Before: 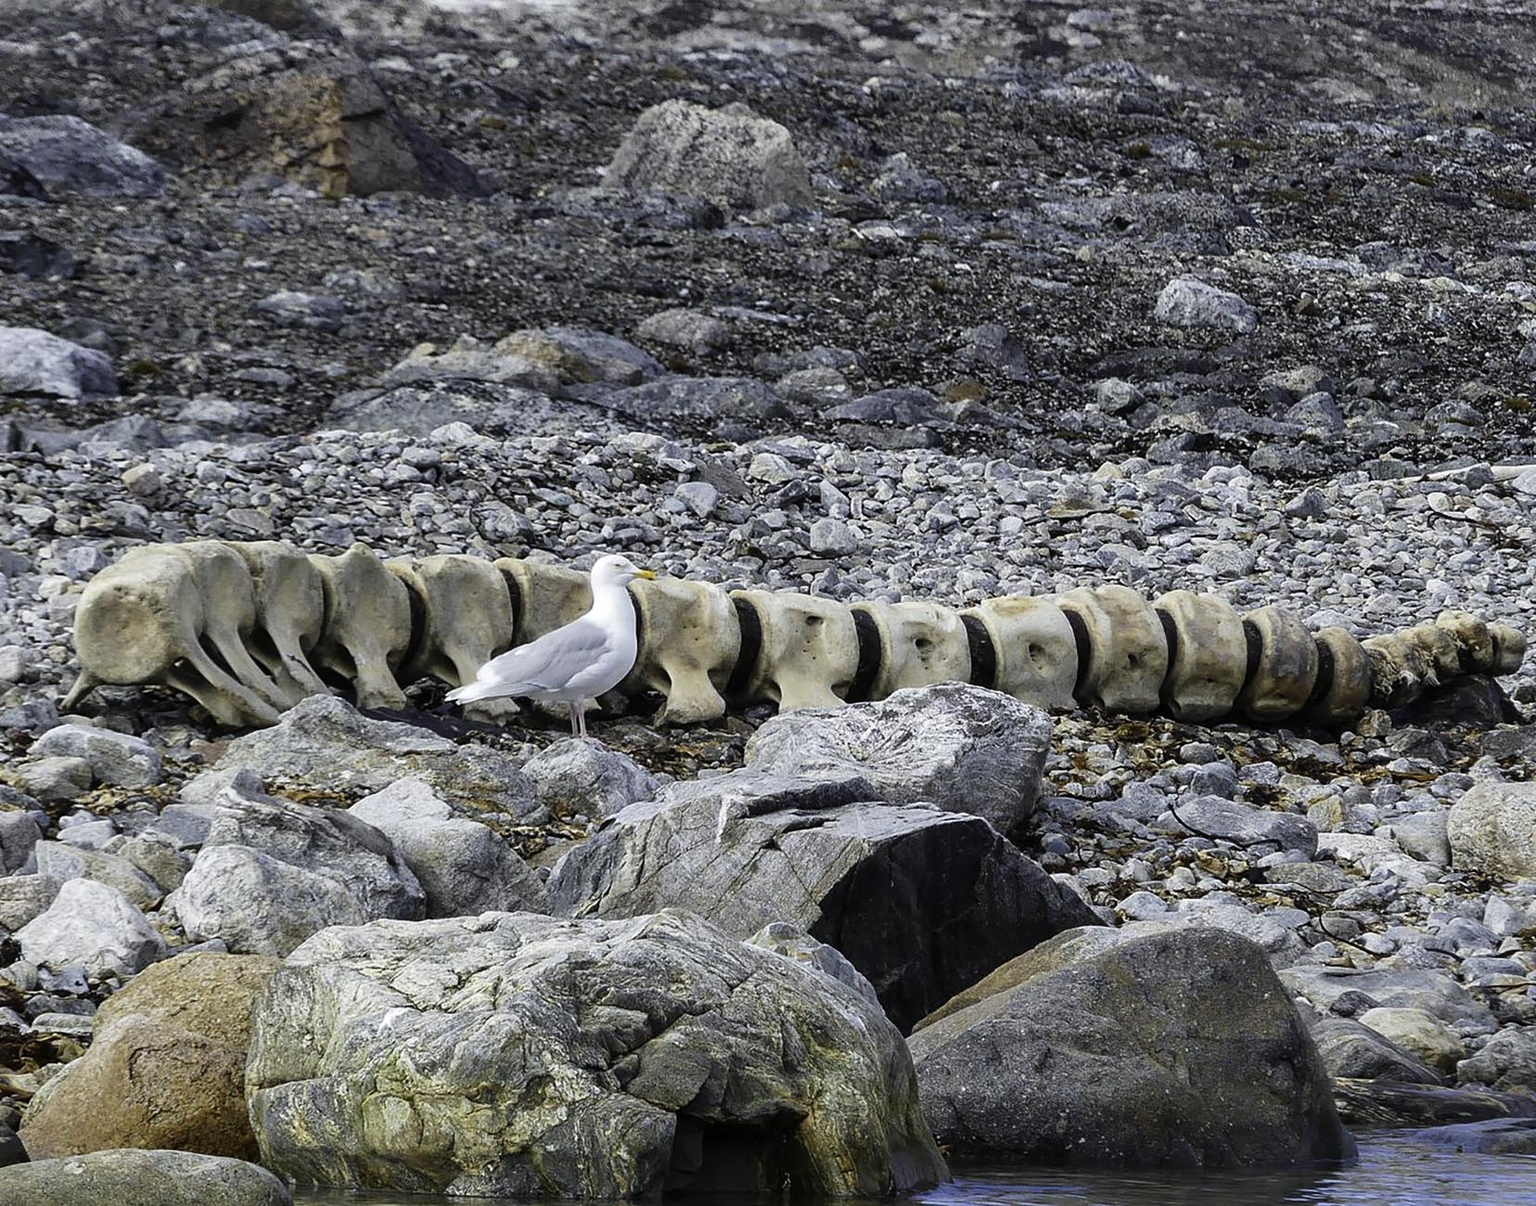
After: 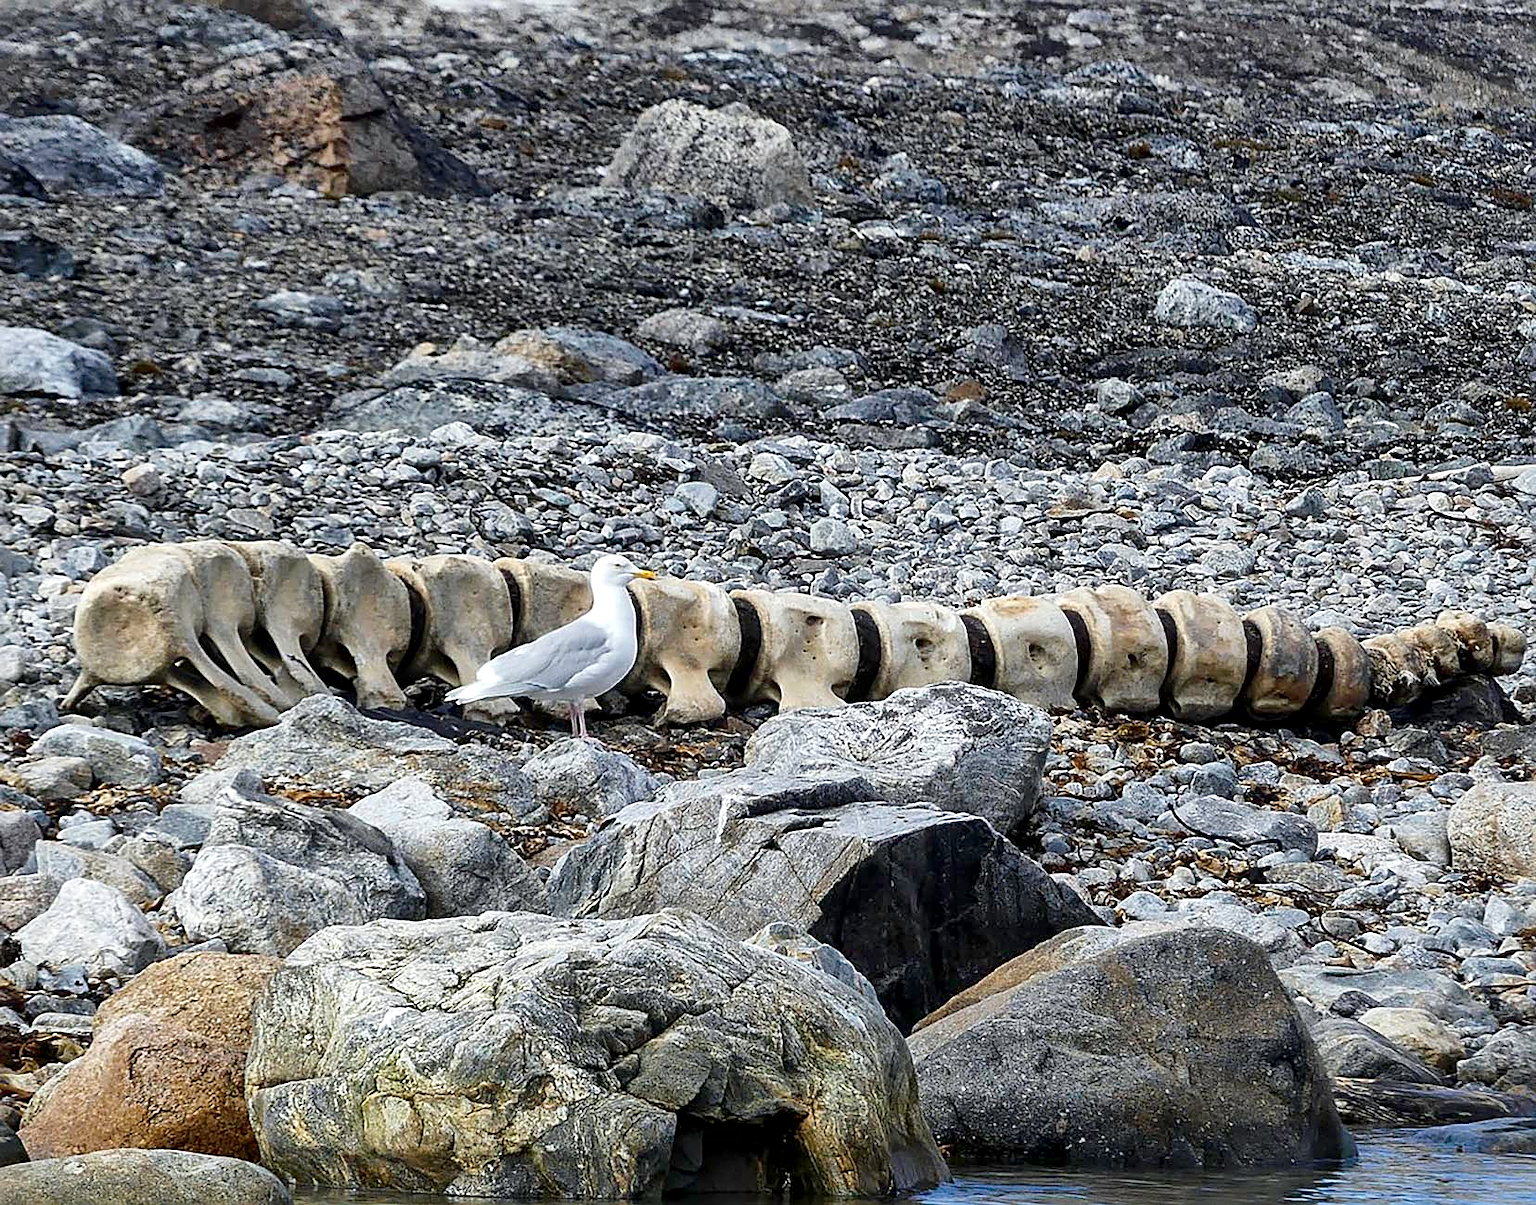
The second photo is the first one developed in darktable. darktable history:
local contrast: mode bilateral grid, contrast 19, coarseness 51, detail 161%, midtone range 0.2
sharpen: on, module defaults
